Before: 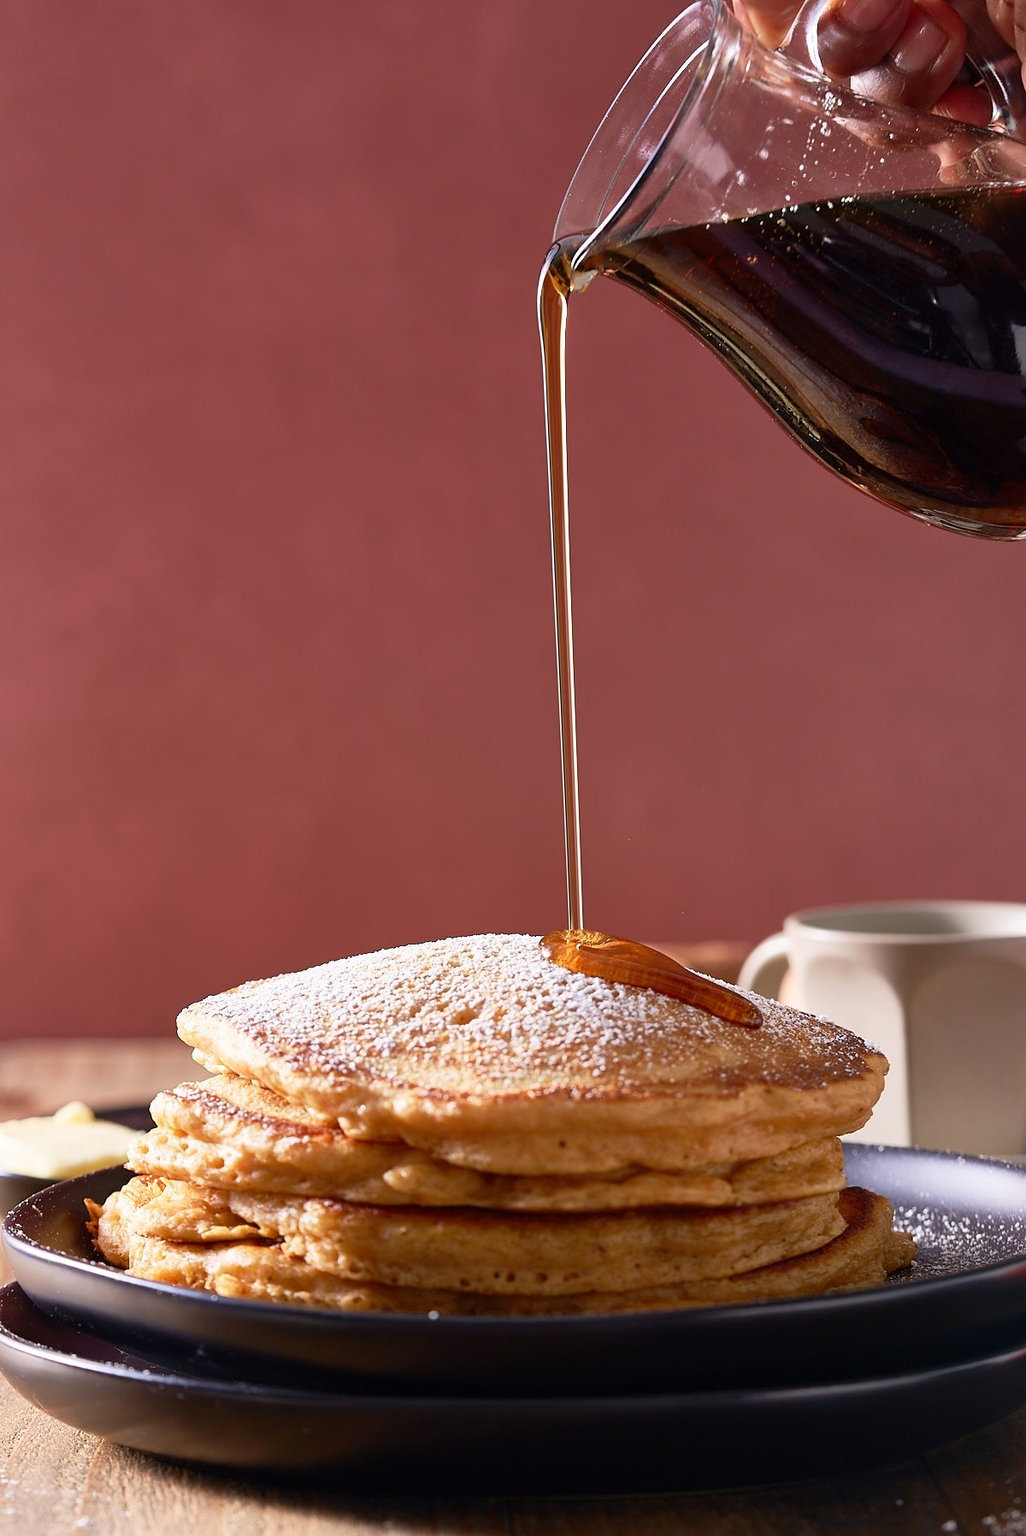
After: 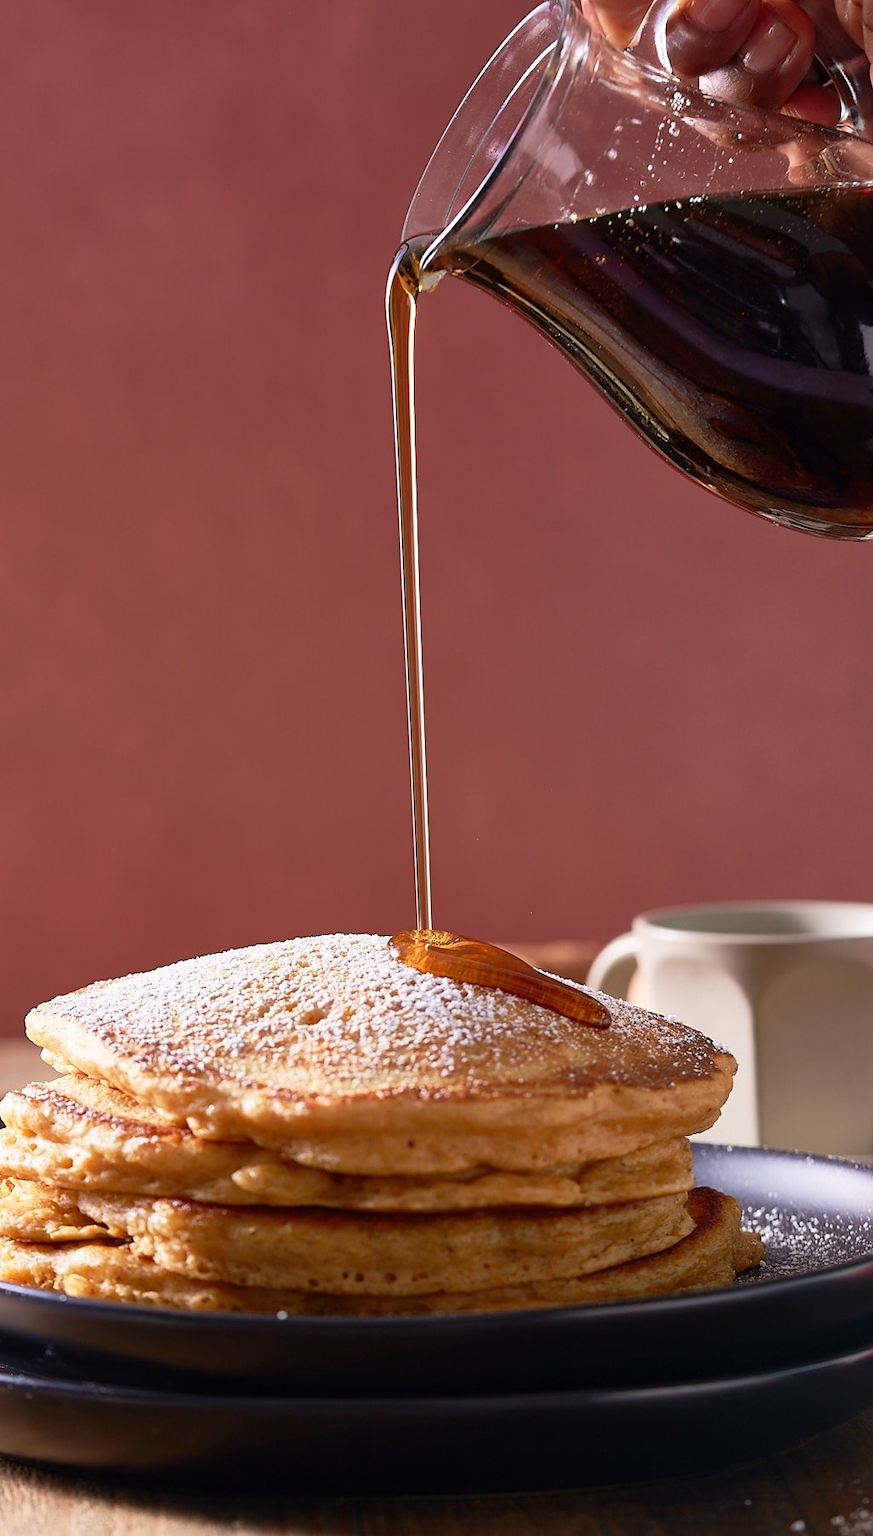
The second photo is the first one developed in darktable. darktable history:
crop and rotate: left 14.819%
